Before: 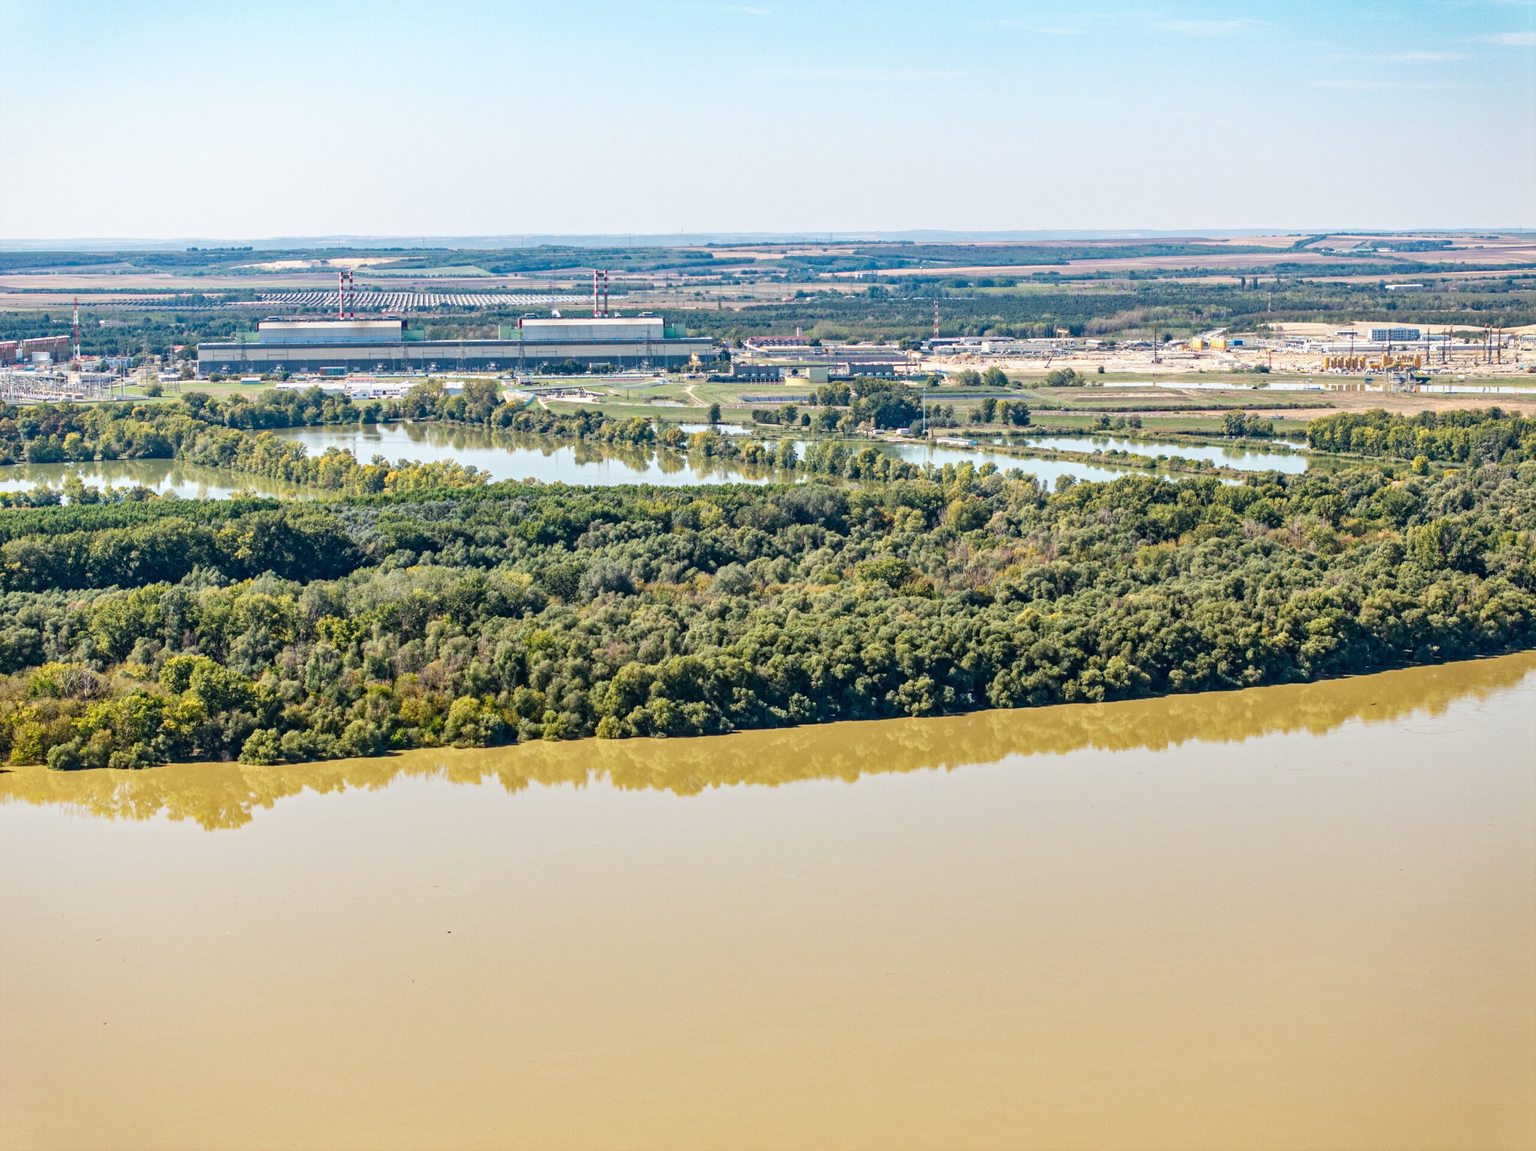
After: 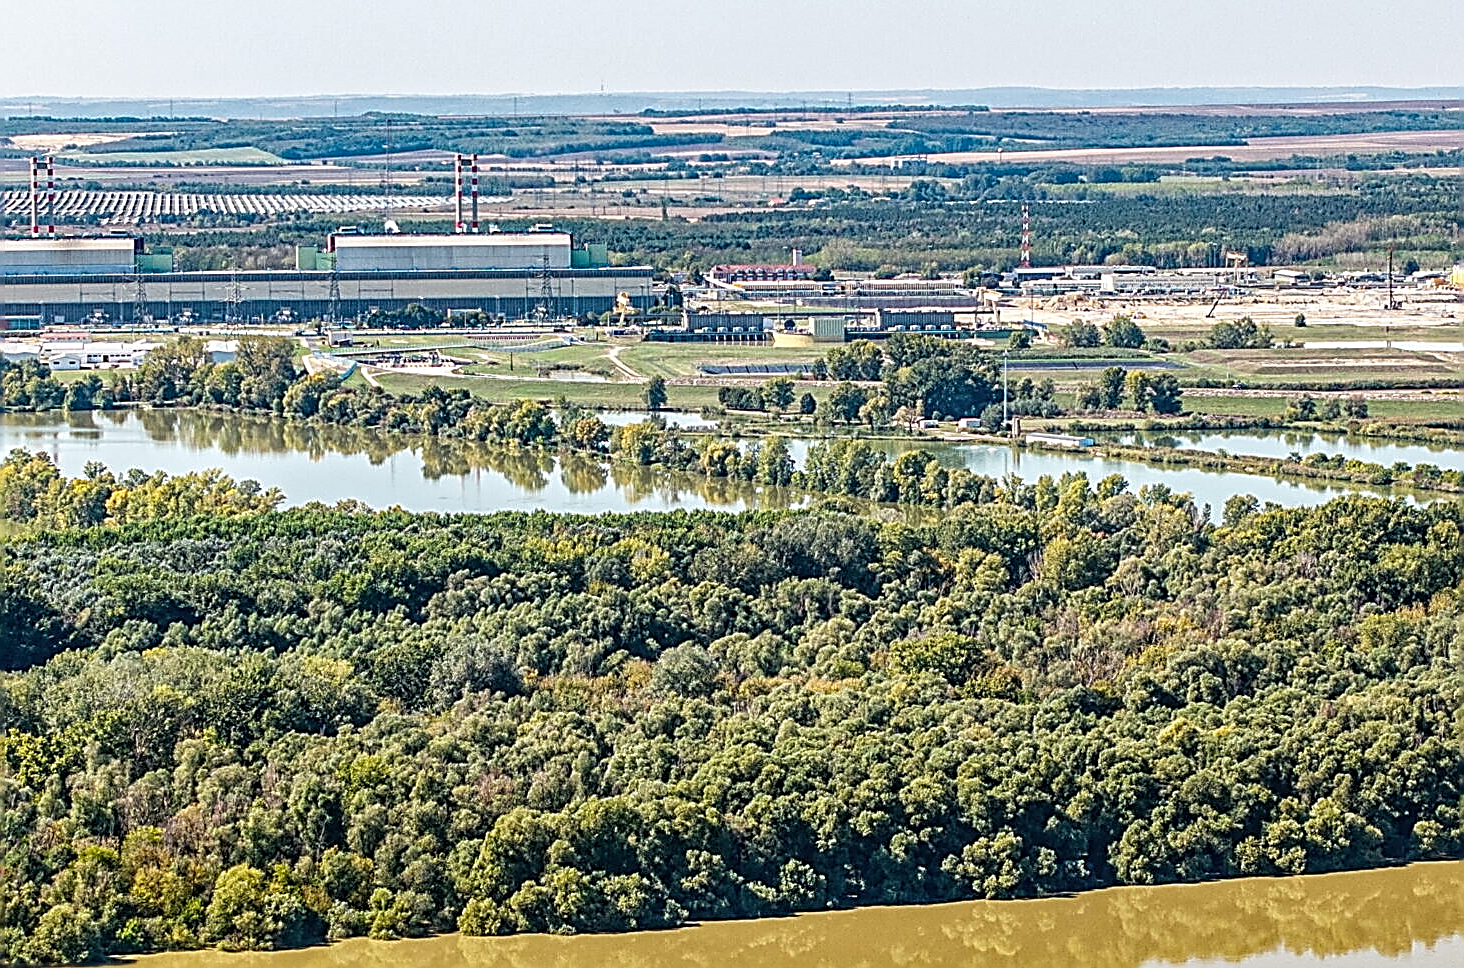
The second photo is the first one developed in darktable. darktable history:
sharpen: amount 2
crop: left 20.932%, top 15.471%, right 21.848%, bottom 34.081%
local contrast: on, module defaults
